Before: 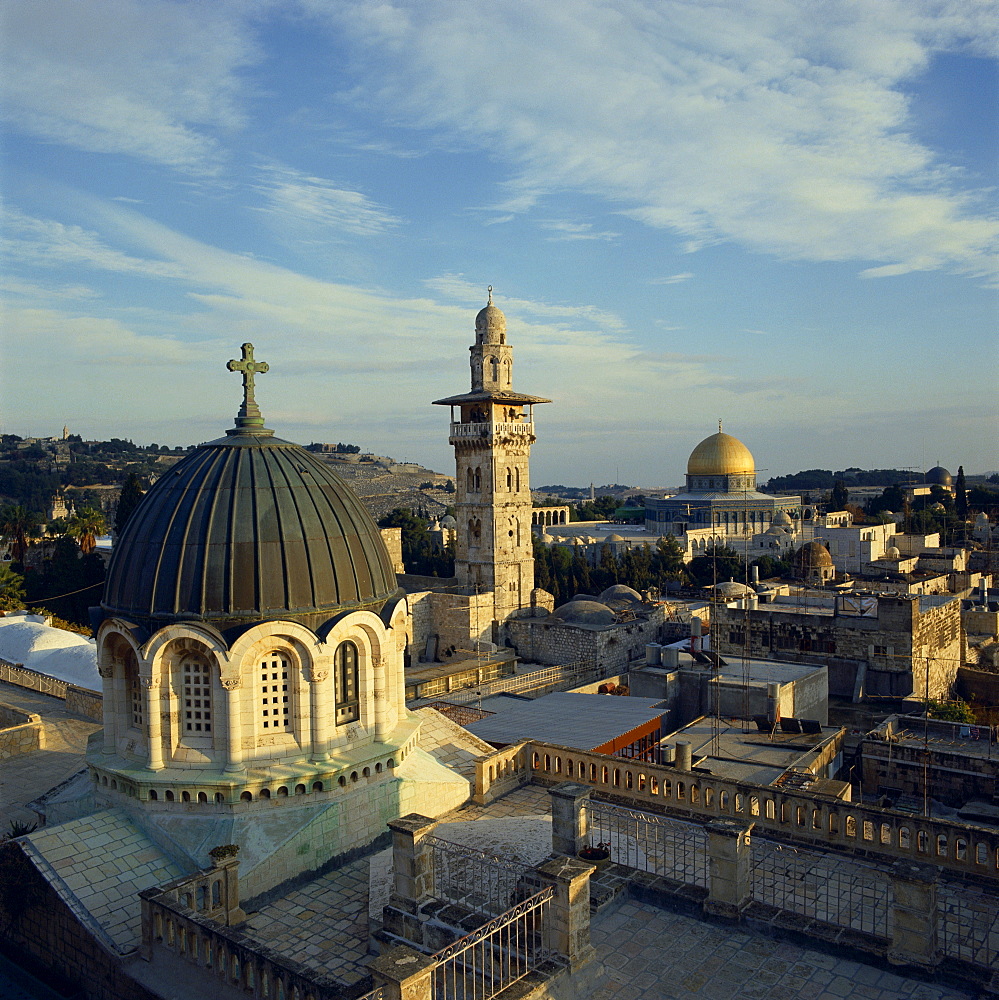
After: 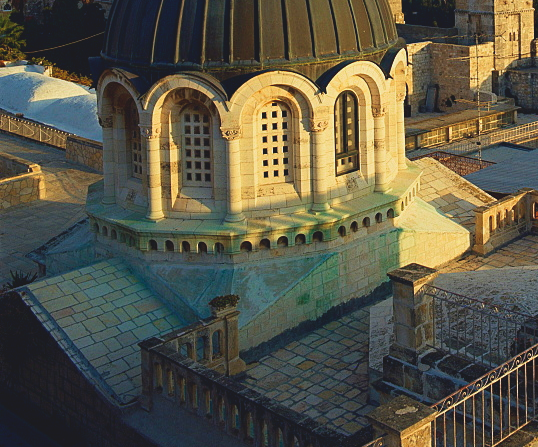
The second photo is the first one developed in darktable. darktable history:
velvia: on, module defaults
crop and rotate: top 55.006%, right 46.116%, bottom 0.195%
exposure: black level correction -0.013, exposure -0.189 EV, compensate highlight preservation false
